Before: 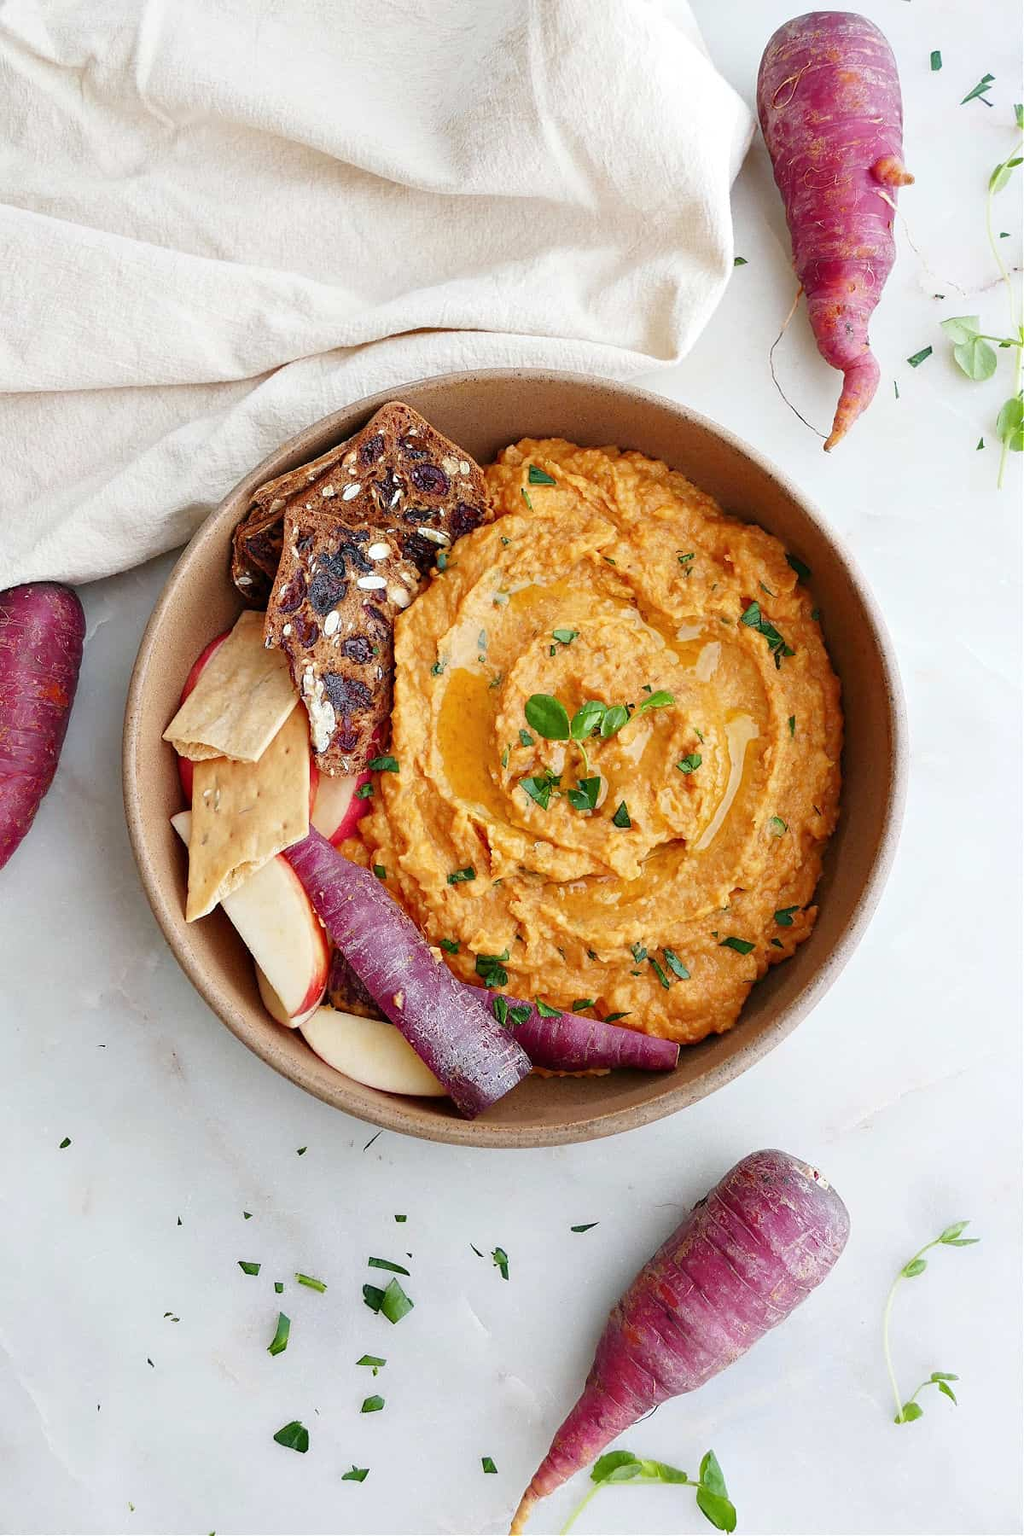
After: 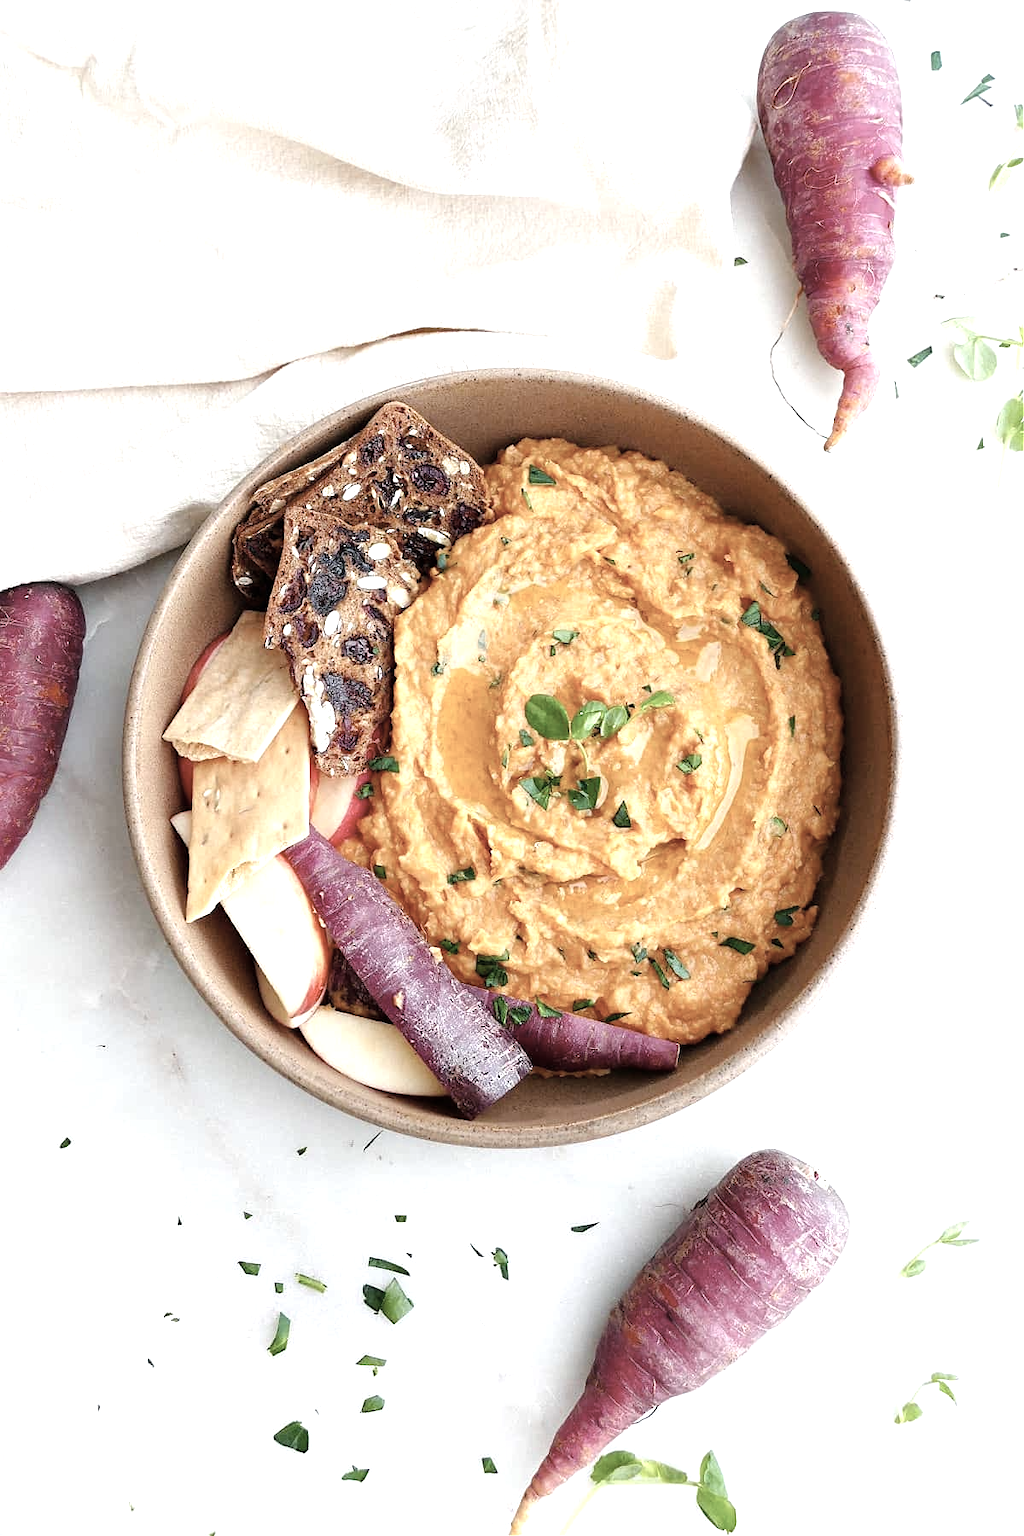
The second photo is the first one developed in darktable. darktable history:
tone equalizer: -8 EV -0.768 EV, -7 EV -0.696 EV, -6 EV -0.575 EV, -5 EV -0.4 EV, -3 EV 0.369 EV, -2 EV 0.6 EV, -1 EV 0.697 EV, +0 EV 0.72 EV, mask exposure compensation -0.496 EV
color balance rgb: perceptual saturation grading › global saturation -1.728%, perceptual saturation grading › highlights -8.282%, perceptual saturation grading › mid-tones 7.737%, perceptual saturation grading › shadows 4.983%, global vibrance 20%
color correction: highlights b* -0.011, saturation 0.603
